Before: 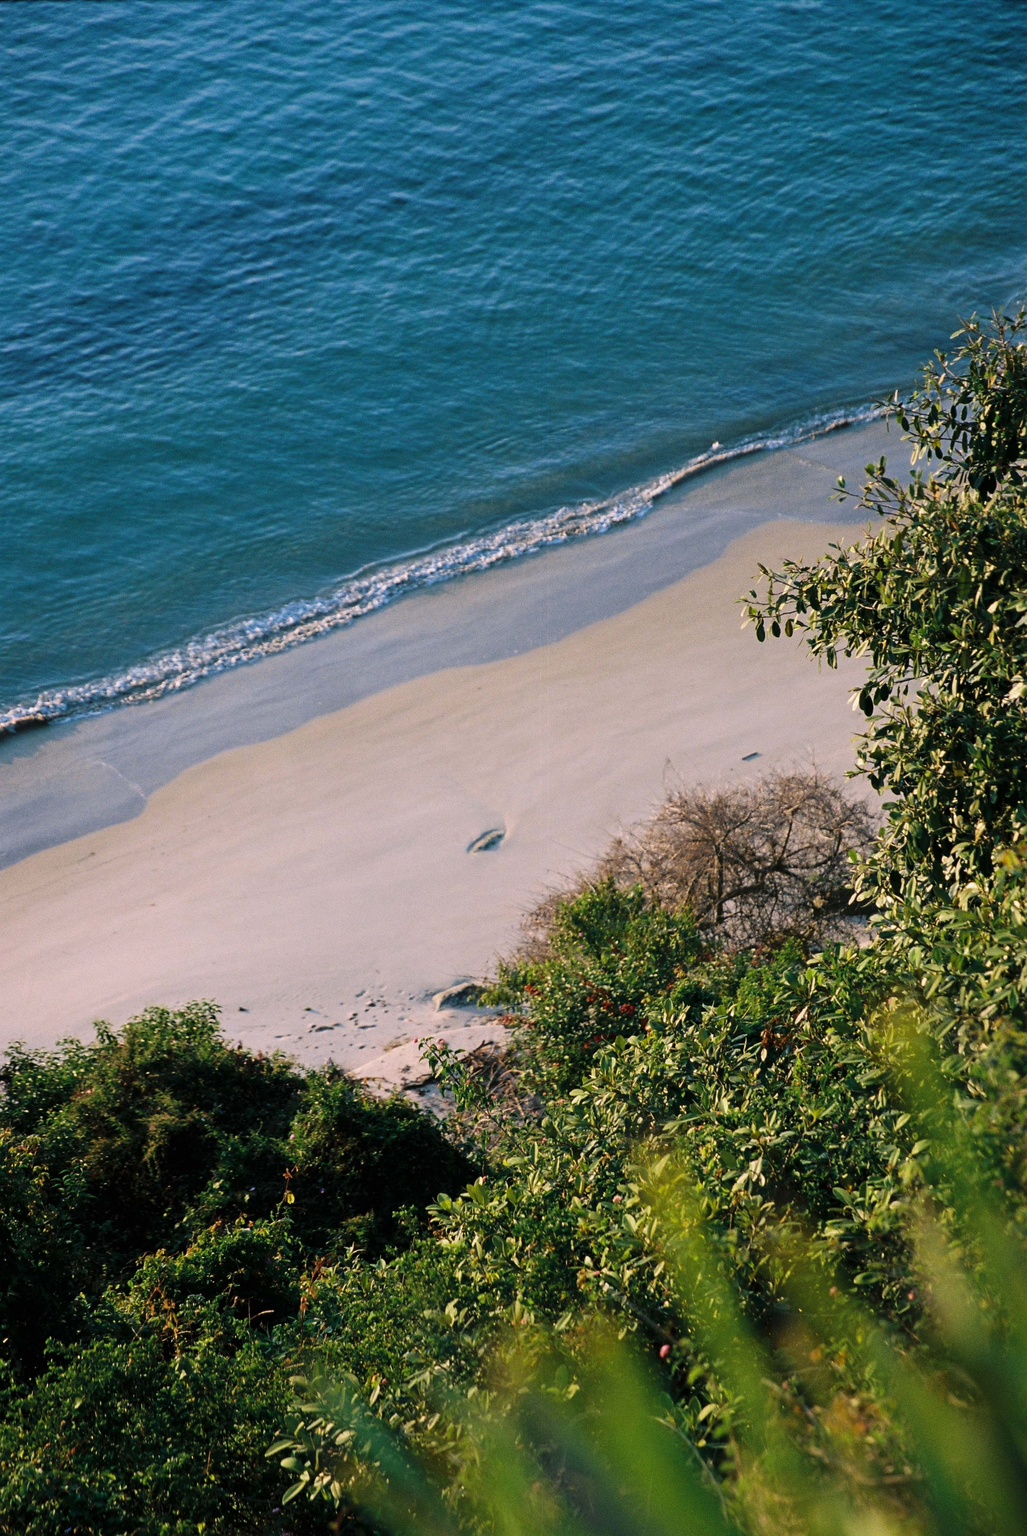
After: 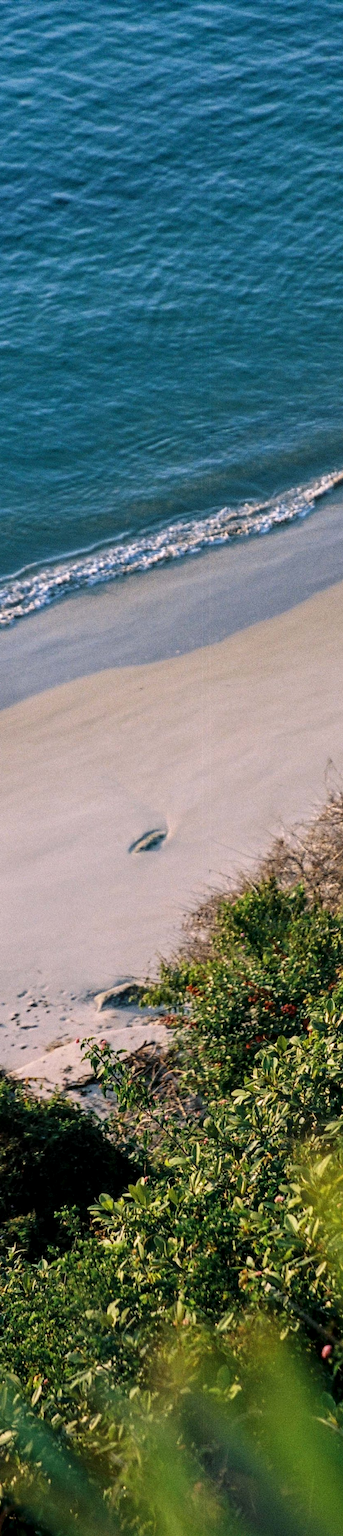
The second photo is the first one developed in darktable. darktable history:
crop: left 32.981%, right 33.586%
local contrast: detail 130%
